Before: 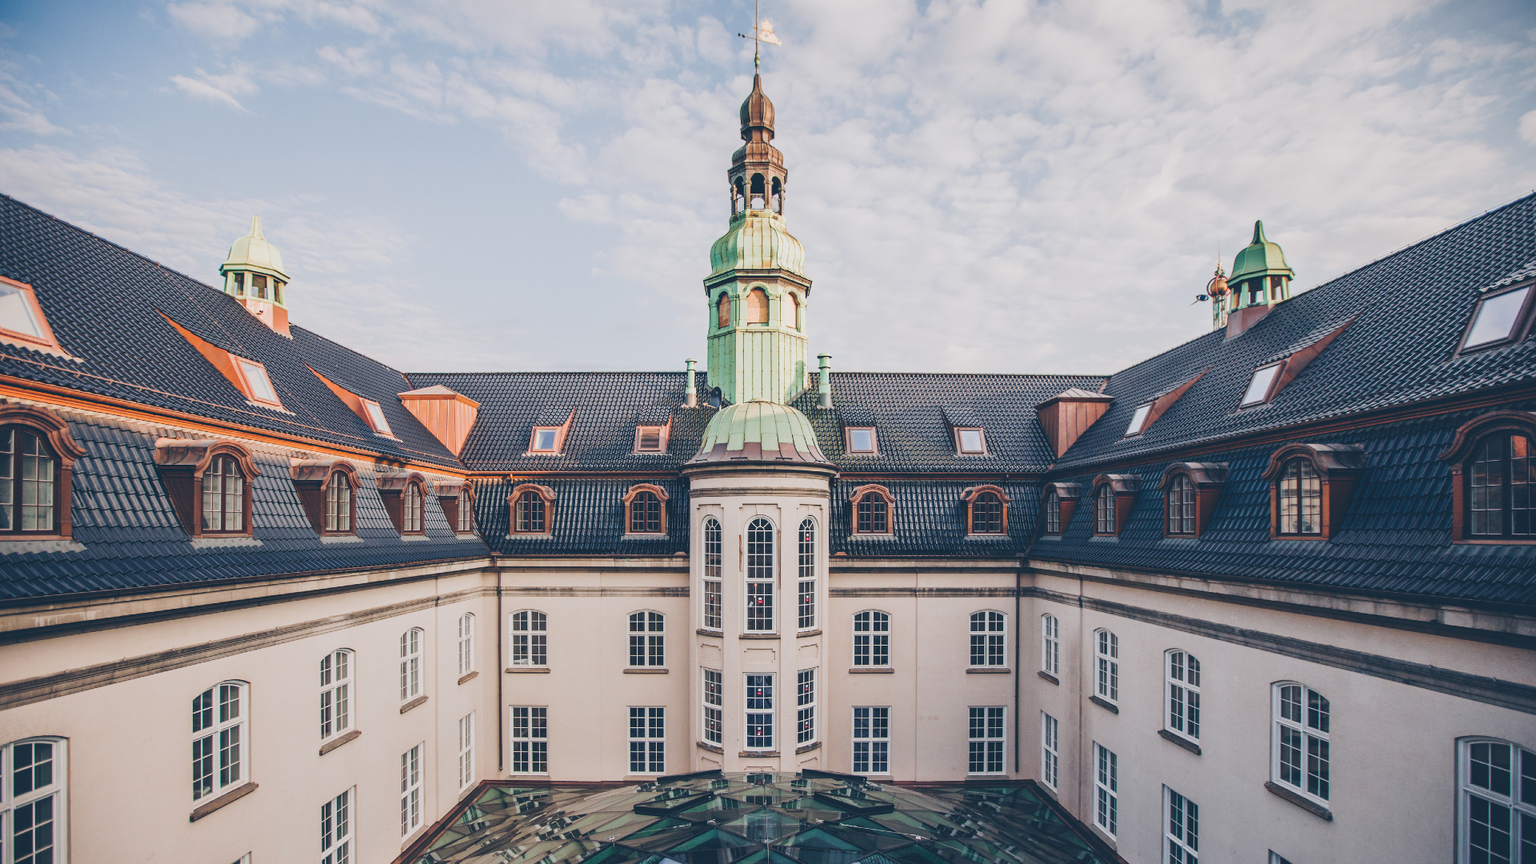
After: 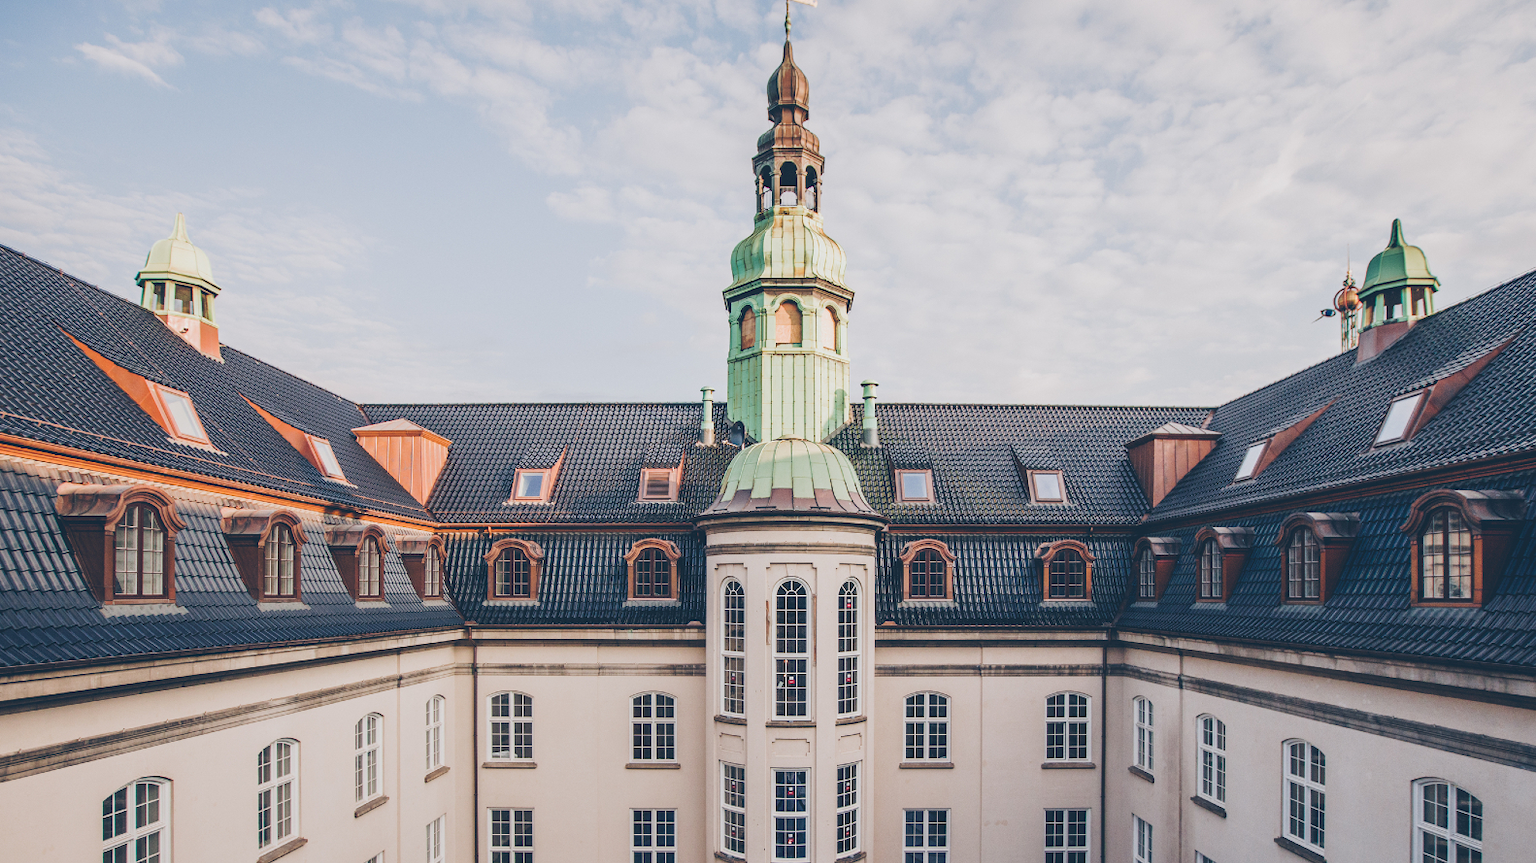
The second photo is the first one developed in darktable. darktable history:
crop and rotate: left 7.059%, top 4.636%, right 10.542%, bottom 13.009%
